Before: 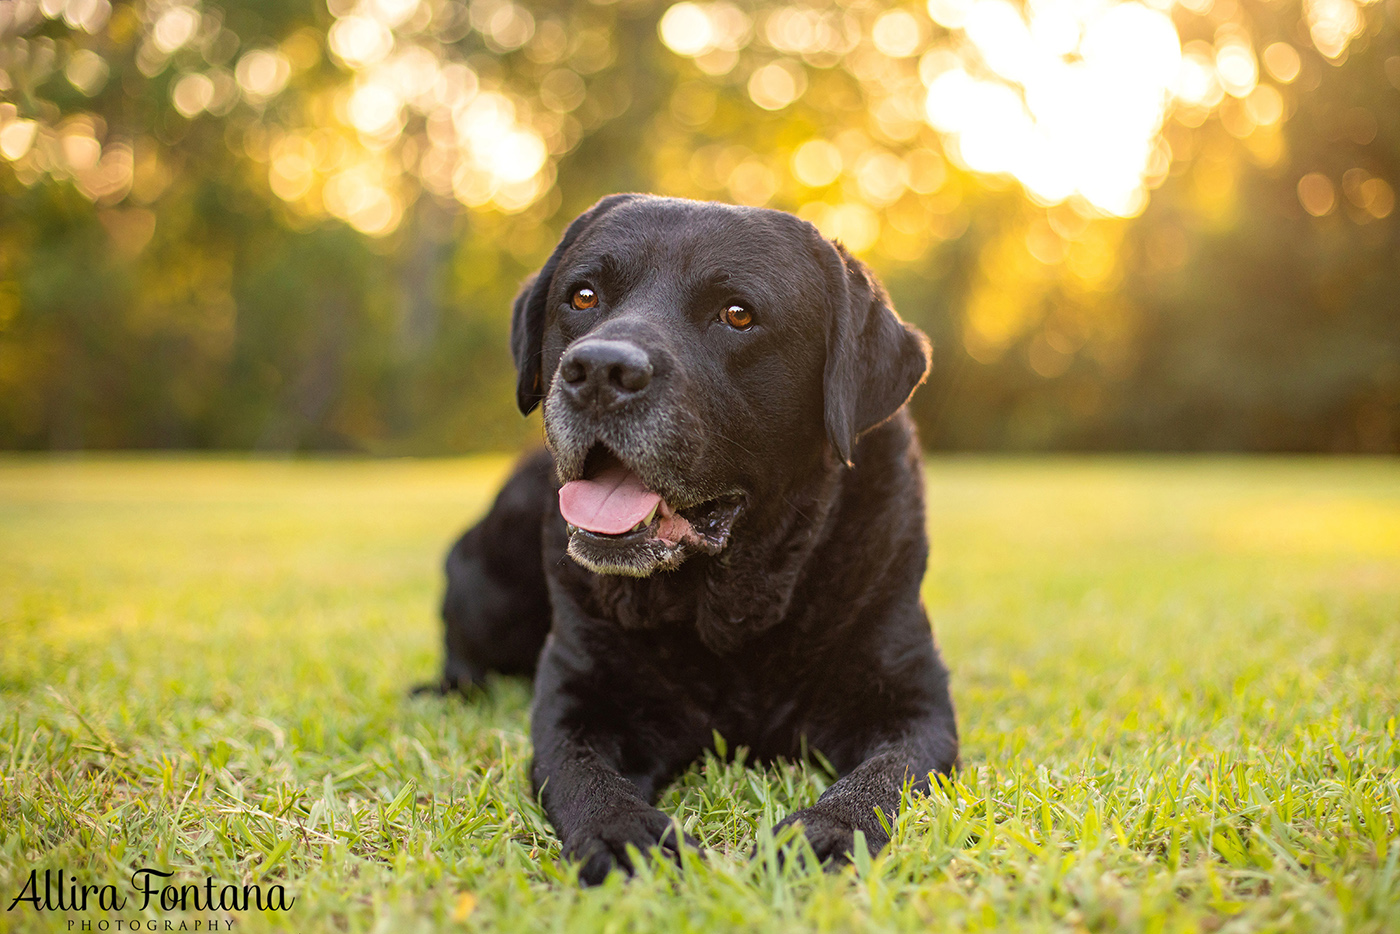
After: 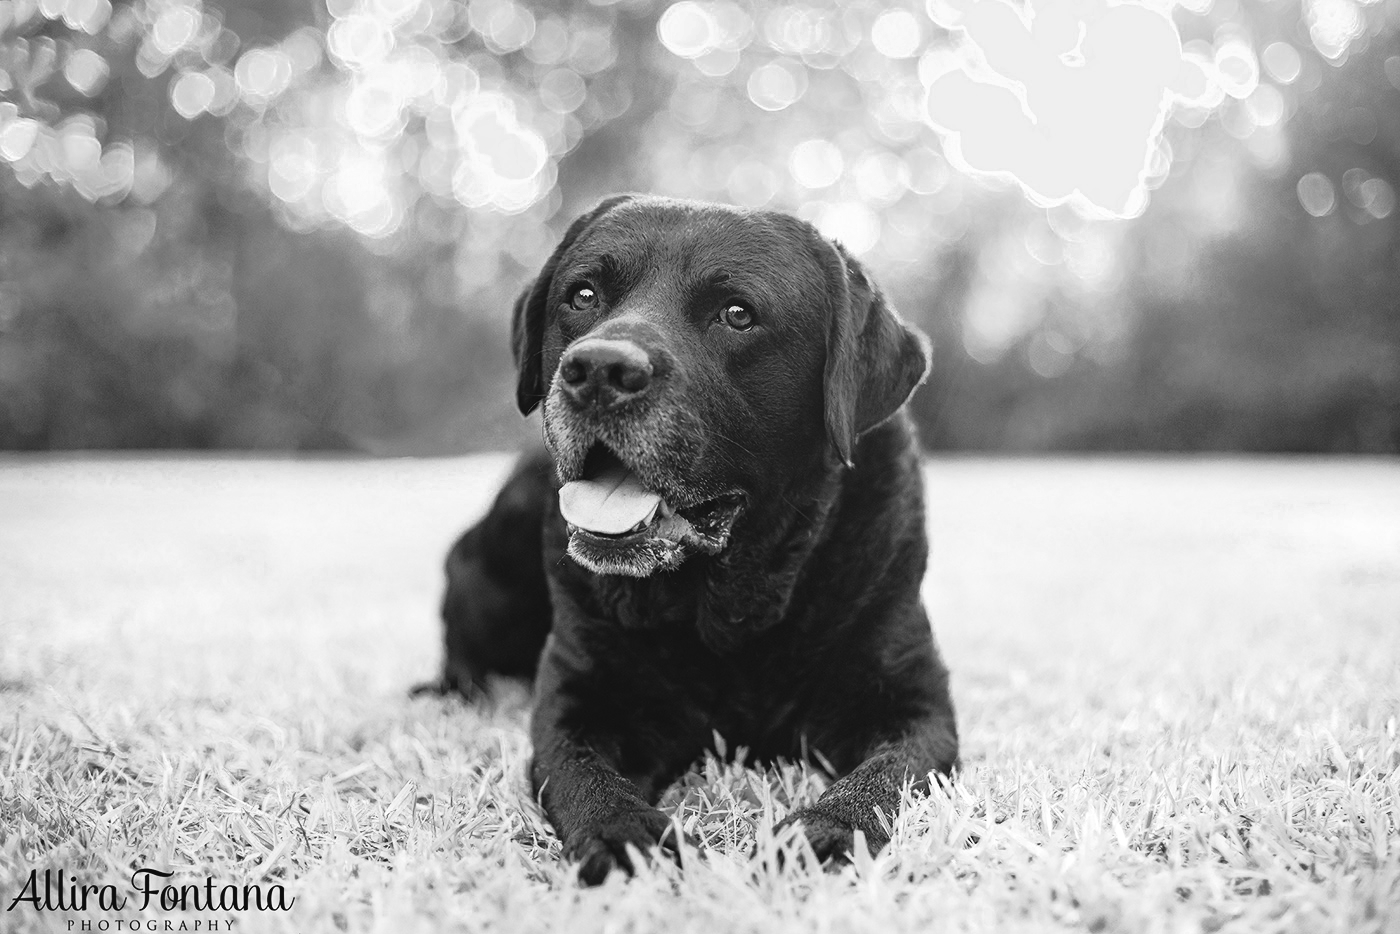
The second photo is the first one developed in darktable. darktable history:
tone curve: curves: ch0 [(0, 0.008) (0.081, 0.044) (0.177, 0.123) (0.283, 0.253) (0.416, 0.449) (0.495, 0.524) (0.661, 0.756) (0.796, 0.859) (1, 0.951)]; ch1 [(0, 0) (0.161, 0.092) (0.35, 0.33) (0.392, 0.392) (0.427, 0.426) (0.479, 0.472) (0.505, 0.5) (0.521, 0.524) (0.567, 0.556) (0.583, 0.588) (0.625, 0.627) (0.678, 0.733) (1, 1)]; ch2 [(0, 0) (0.346, 0.362) (0.404, 0.427) (0.502, 0.499) (0.531, 0.523) (0.544, 0.561) (0.58, 0.59) (0.629, 0.642) (0.717, 0.678) (1, 1)], color space Lab, independent channels, preserve colors none
exposure: black level correction -0.008, exposure 0.067 EV, compensate highlight preservation false
color zones: curves: ch0 [(0.002, 0.593) (0.143, 0.417) (0.285, 0.541) (0.455, 0.289) (0.608, 0.327) (0.727, 0.283) (0.869, 0.571) (1, 0.603)]; ch1 [(0, 0) (0.143, 0) (0.286, 0) (0.429, 0) (0.571, 0) (0.714, 0) (0.857, 0)]
tone equalizer: on, module defaults
